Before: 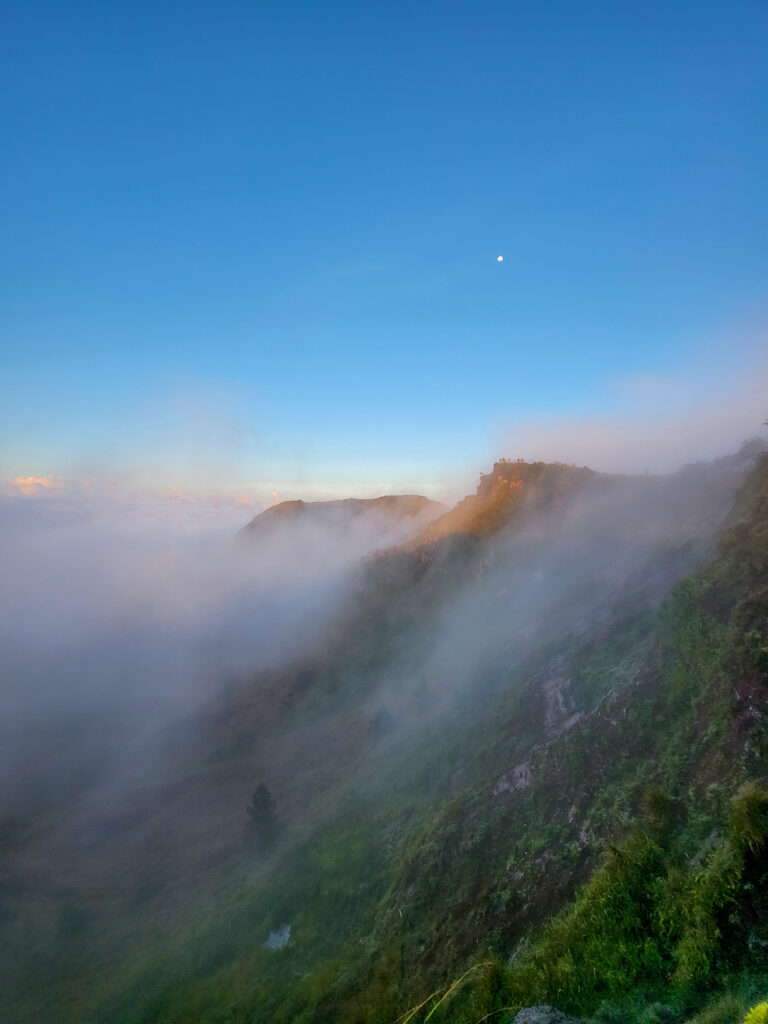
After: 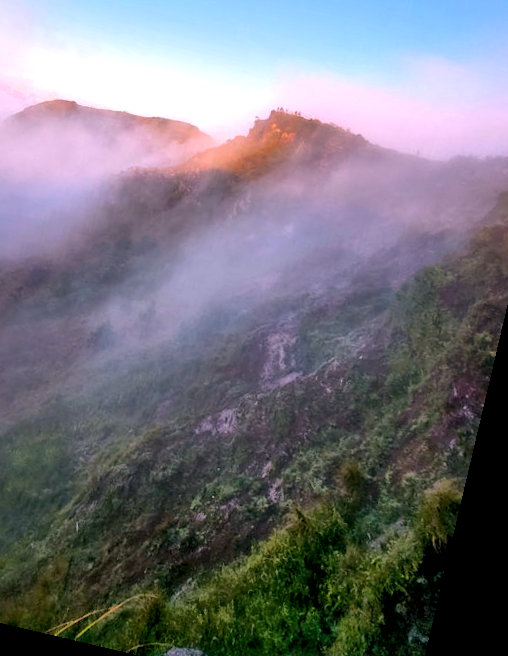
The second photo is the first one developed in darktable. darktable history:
crop: left 34.479%, top 38.822%, right 13.718%, bottom 5.172%
local contrast: mode bilateral grid, contrast 20, coarseness 50, detail 161%, midtone range 0.2
rotate and perspective: rotation 13.27°, automatic cropping off
white balance: red 1.188, blue 1.11
exposure: black level correction 0.001, exposure 0.5 EV, compensate exposure bias true, compensate highlight preservation false
